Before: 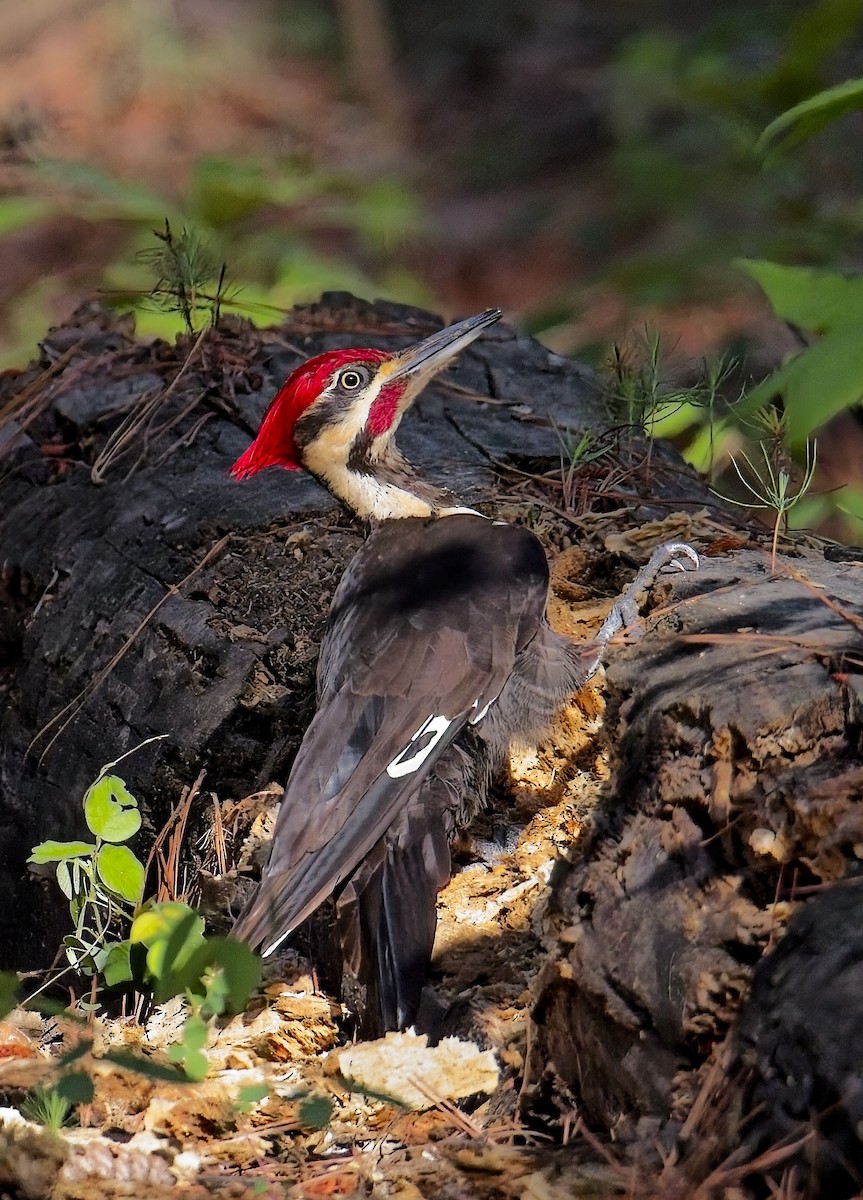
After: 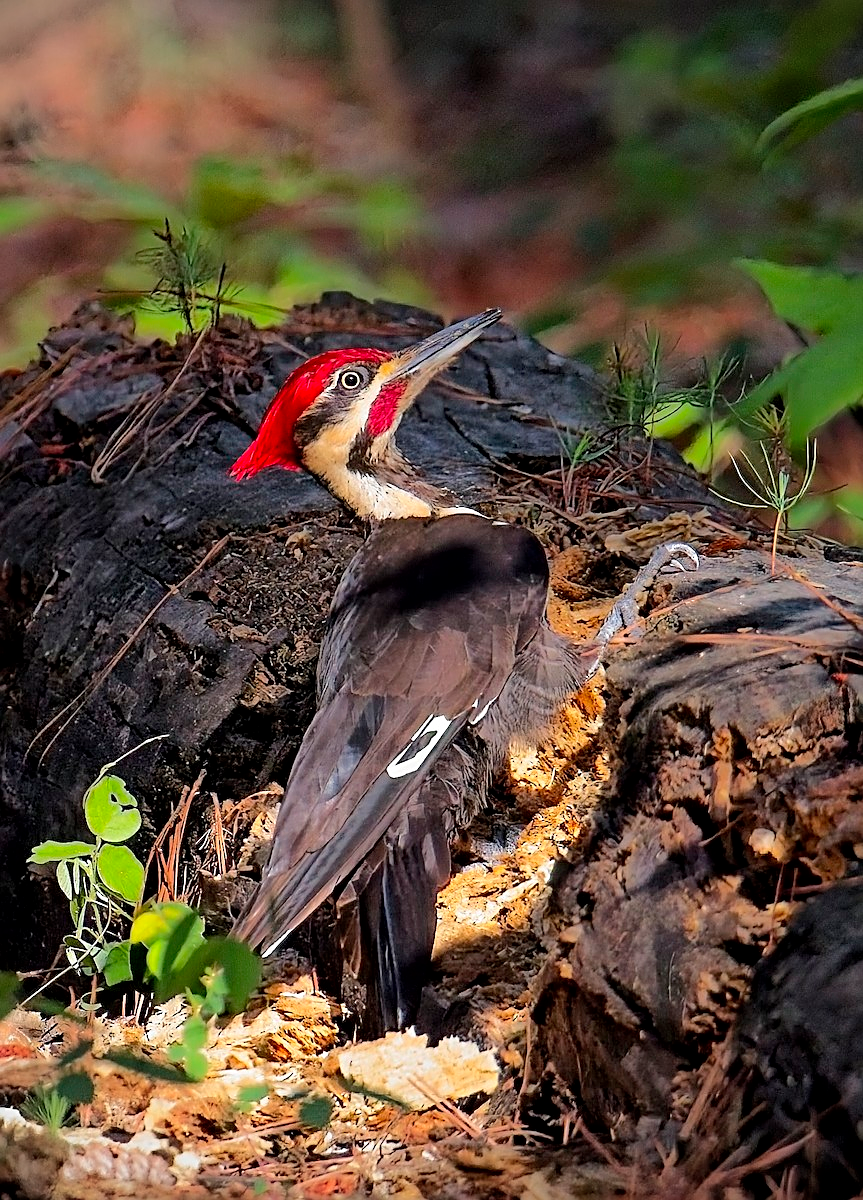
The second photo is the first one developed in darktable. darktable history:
exposure: black level correction 0.001, compensate highlight preservation false
sharpen: amount 0.556
vignetting: fall-off radius 82.08%
contrast brightness saturation: contrast 0.072, brightness 0.072, saturation 0.184
tone equalizer: on, module defaults
